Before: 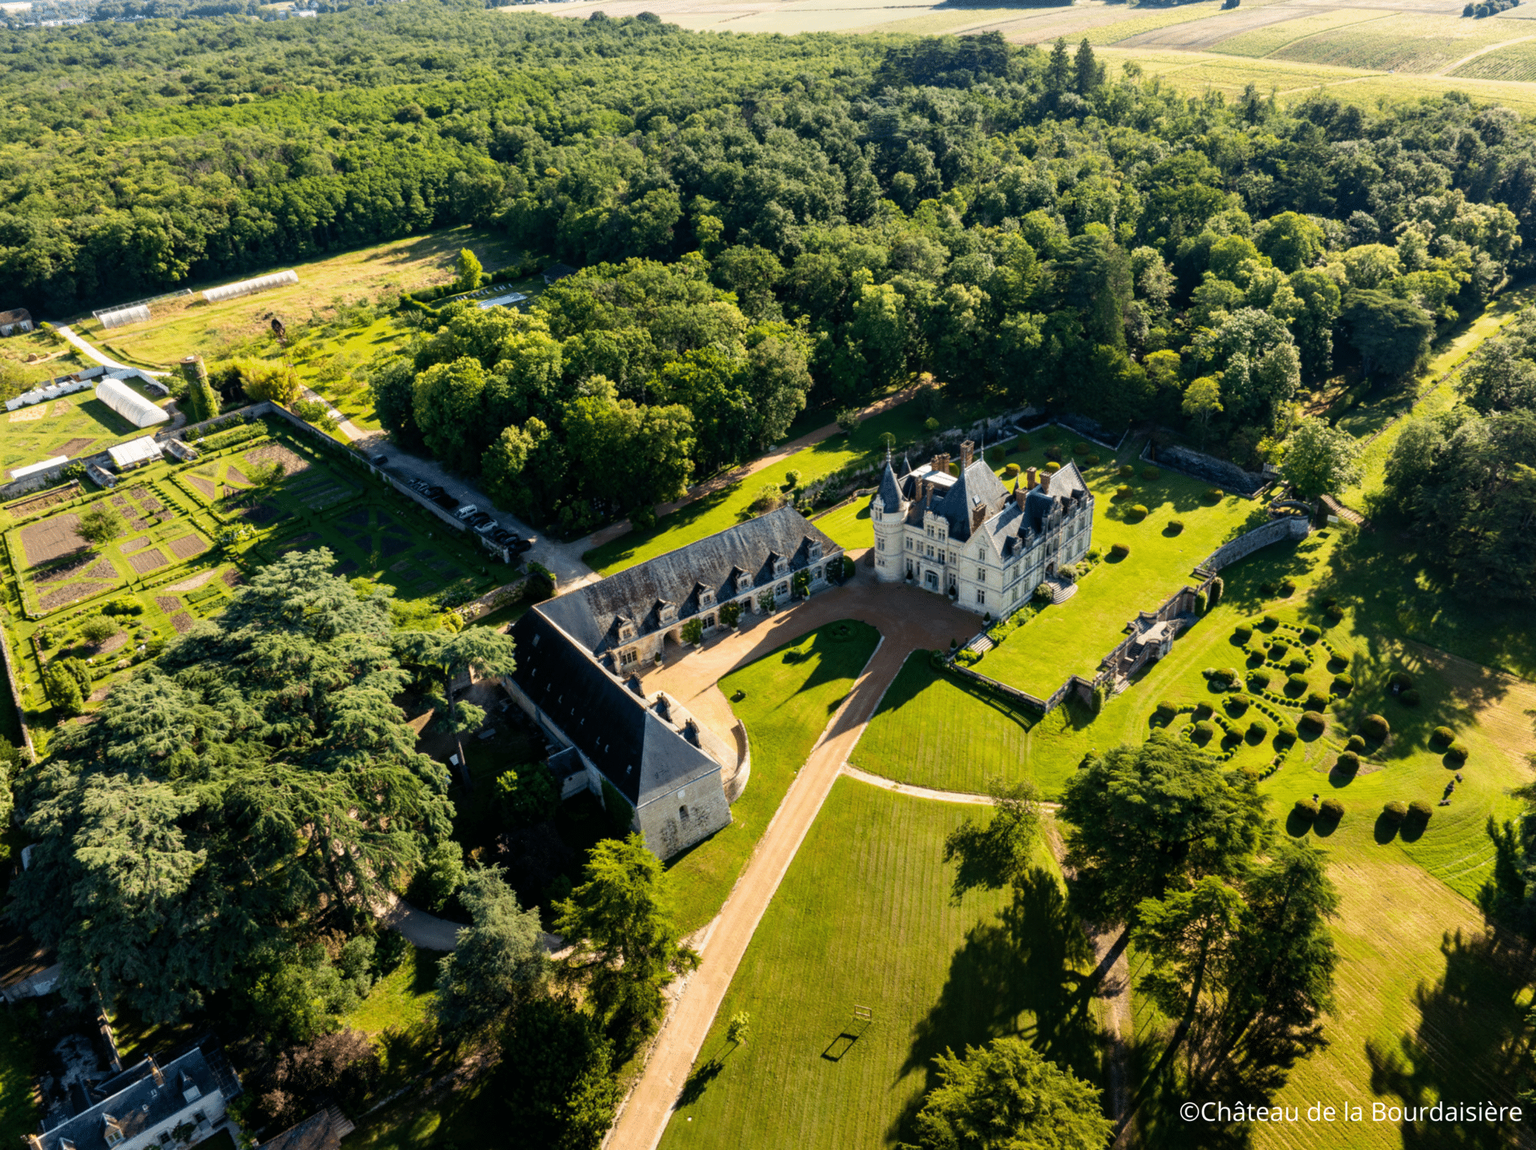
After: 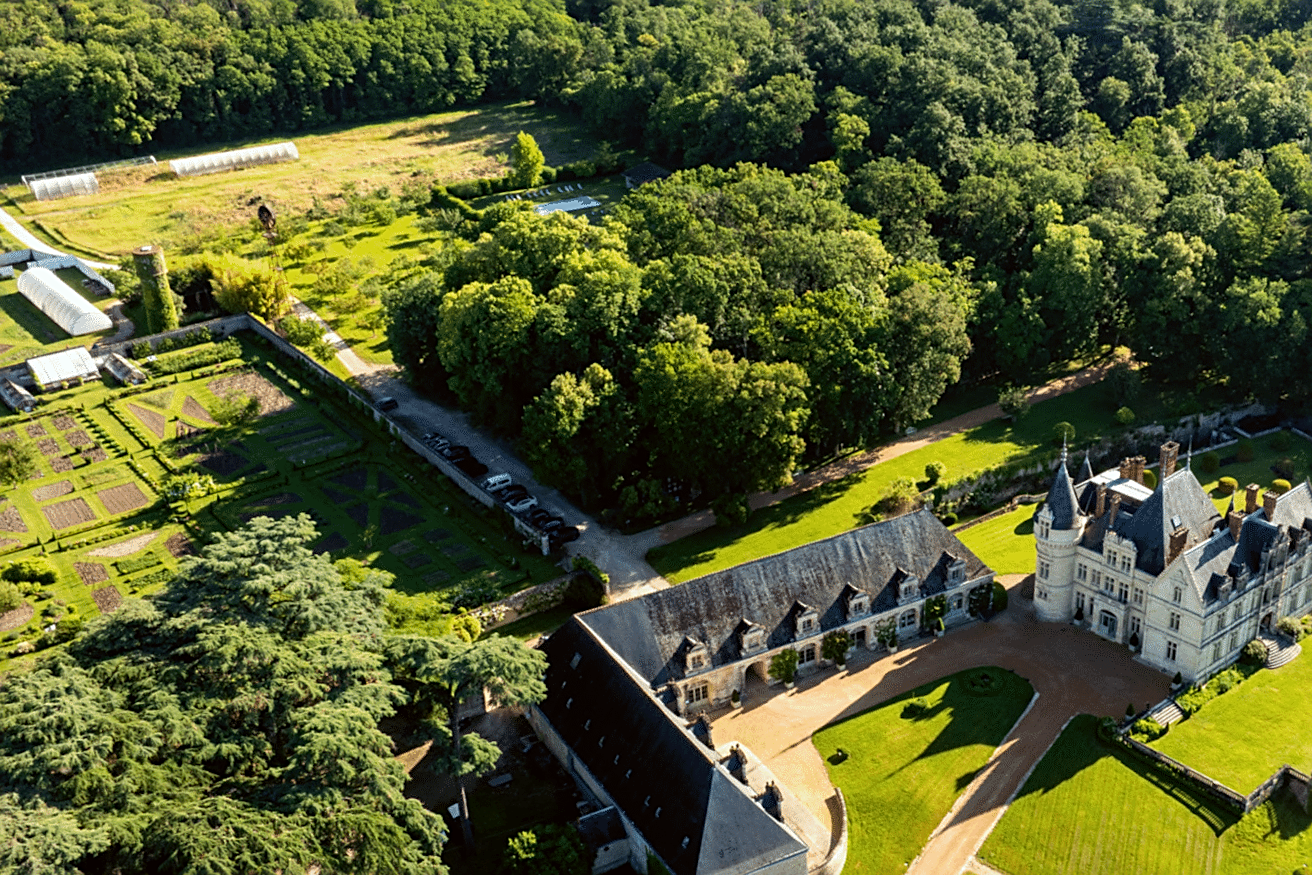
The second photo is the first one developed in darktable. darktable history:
crop and rotate: angle -4.63°, left 1.973%, top 6.876%, right 27.218%, bottom 30.114%
tone equalizer: on, module defaults
sharpen: on, module defaults
color correction: highlights a* -2.85, highlights b* -2.09, shadows a* 2.18, shadows b* 3.05
